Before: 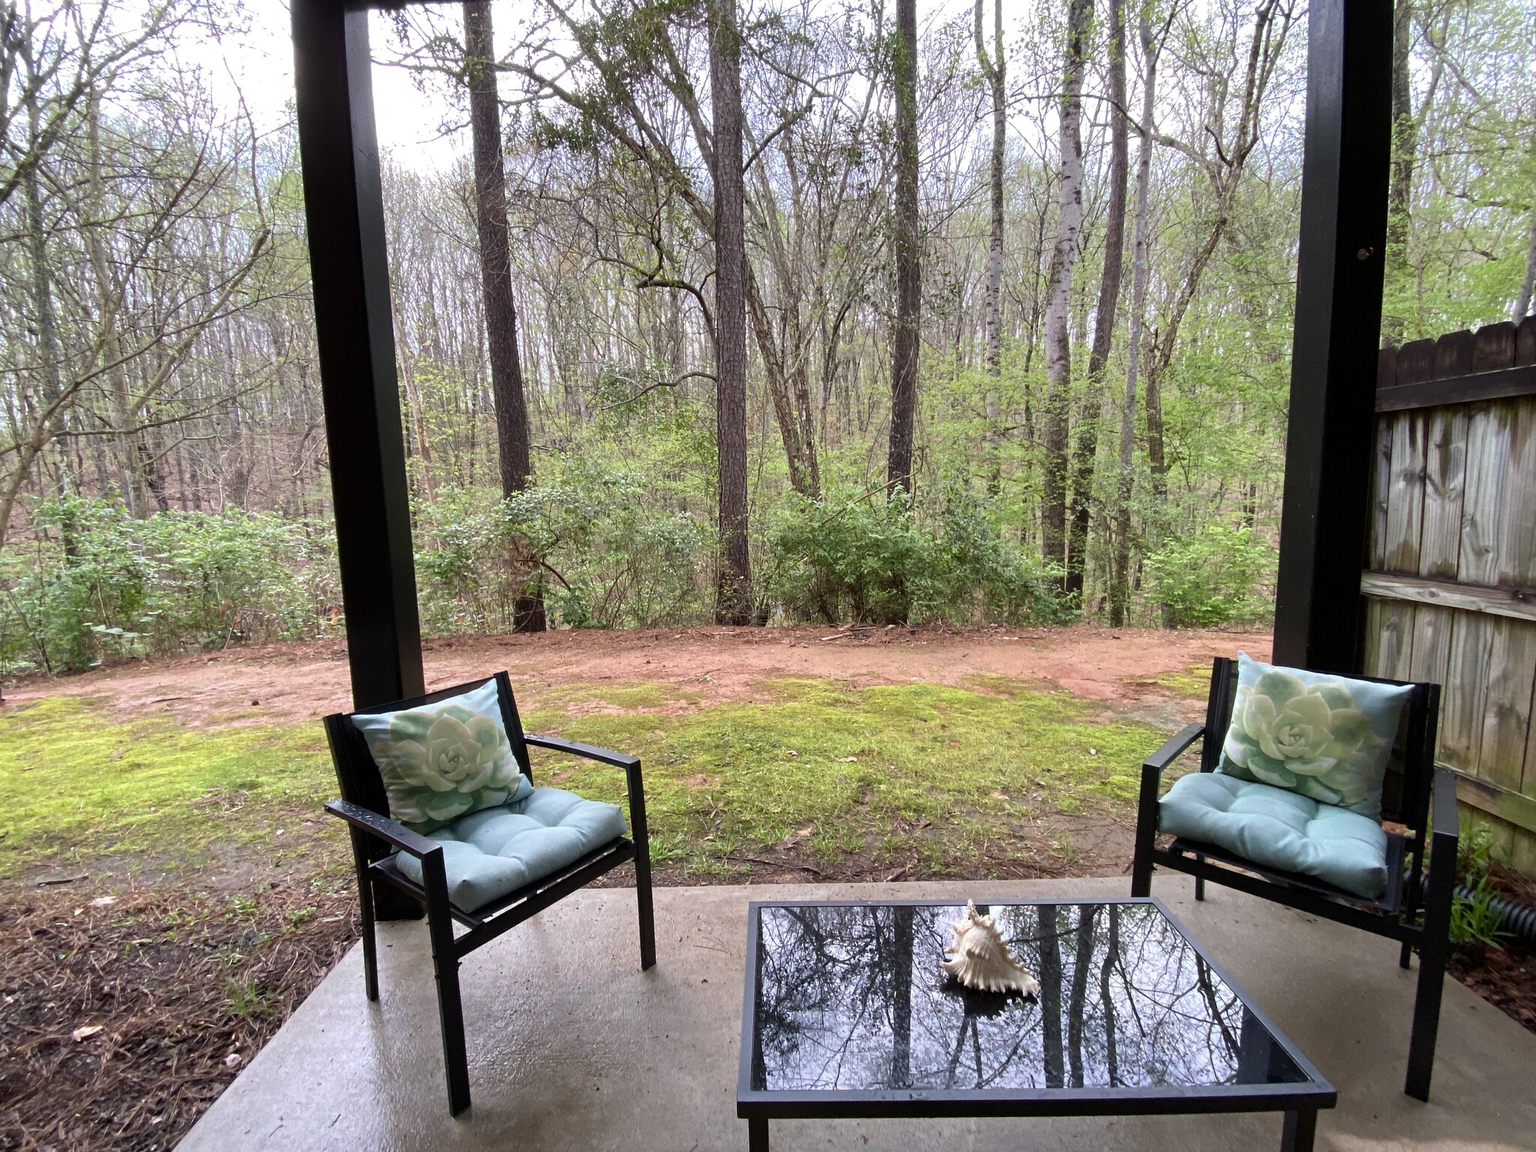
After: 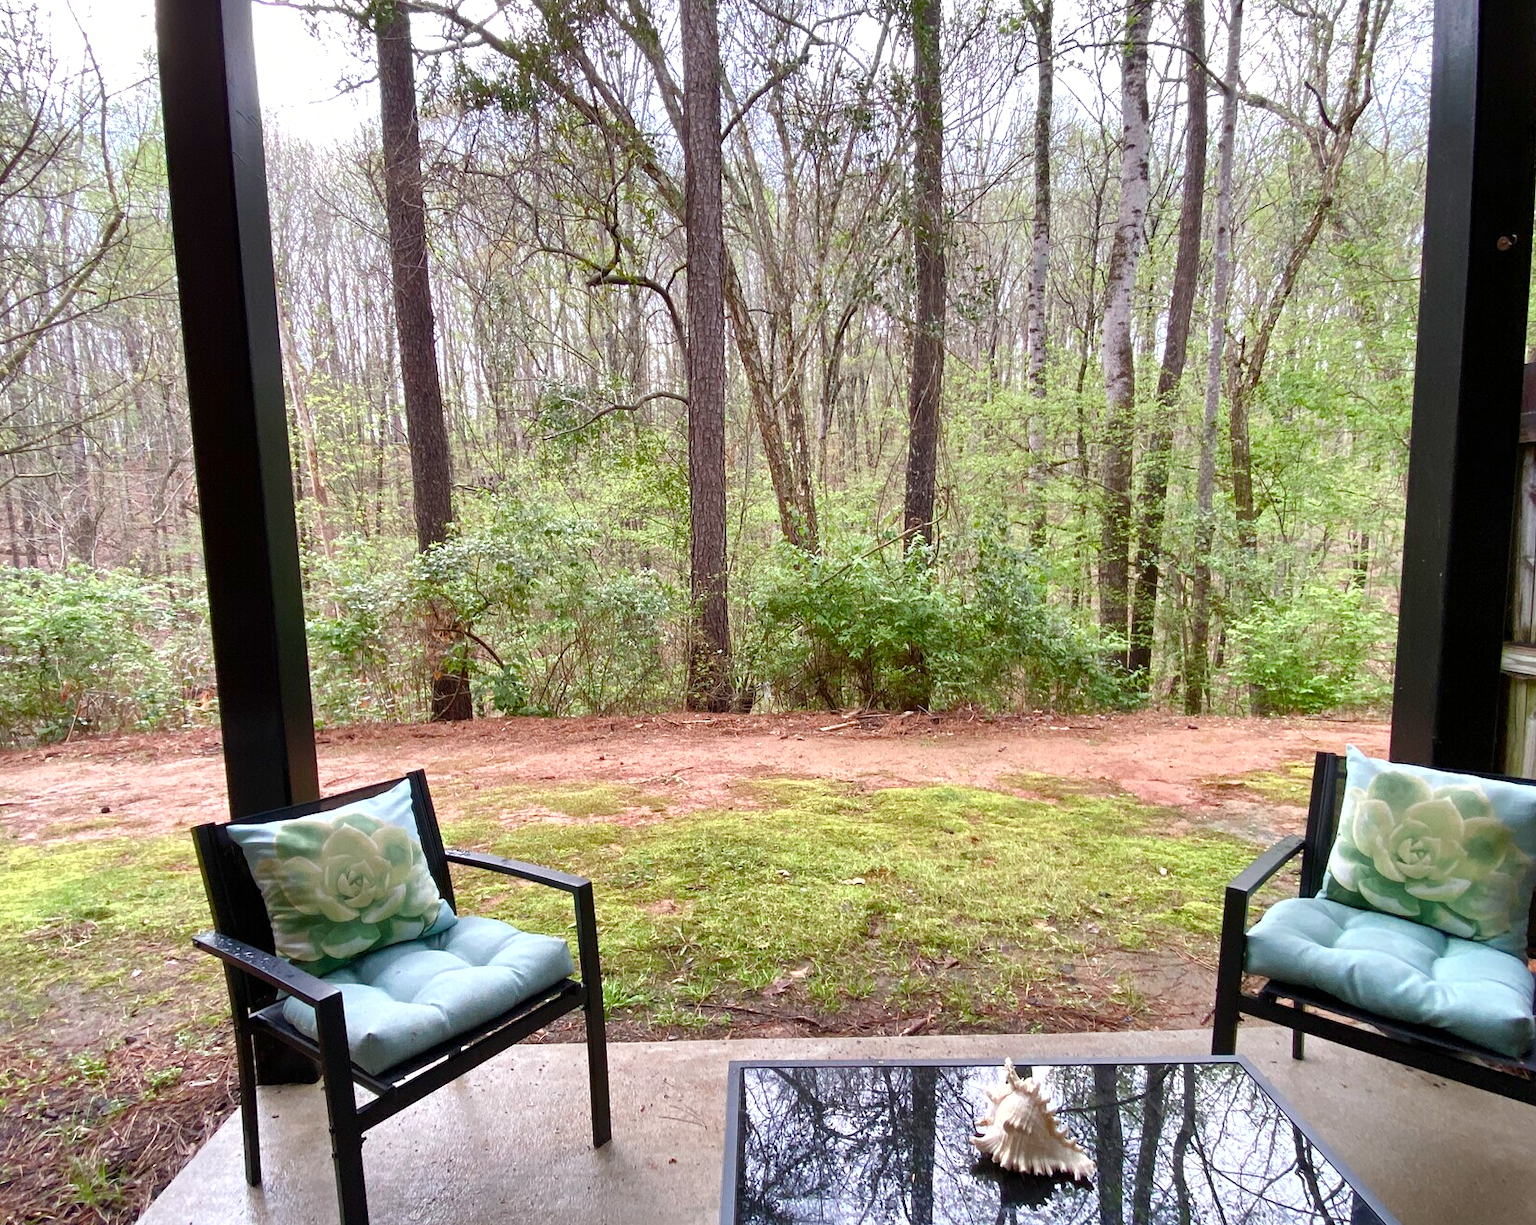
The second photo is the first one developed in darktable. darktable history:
color balance rgb: perceptual saturation grading › global saturation 20%, perceptual saturation grading › highlights -50%, perceptual saturation grading › shadows 30%, perceptual brilliance grading › global brilliance 10%, perceptual brilliance grading › shadows 15%
contrast brightness saturation: saturation -0.05
crop: left 11.225%, top 5.381%, right 9.565%, bottom 10.314%
shadows and highlights: highlights color adjustment 0%, low approximation 0.01, soften with gaussian
